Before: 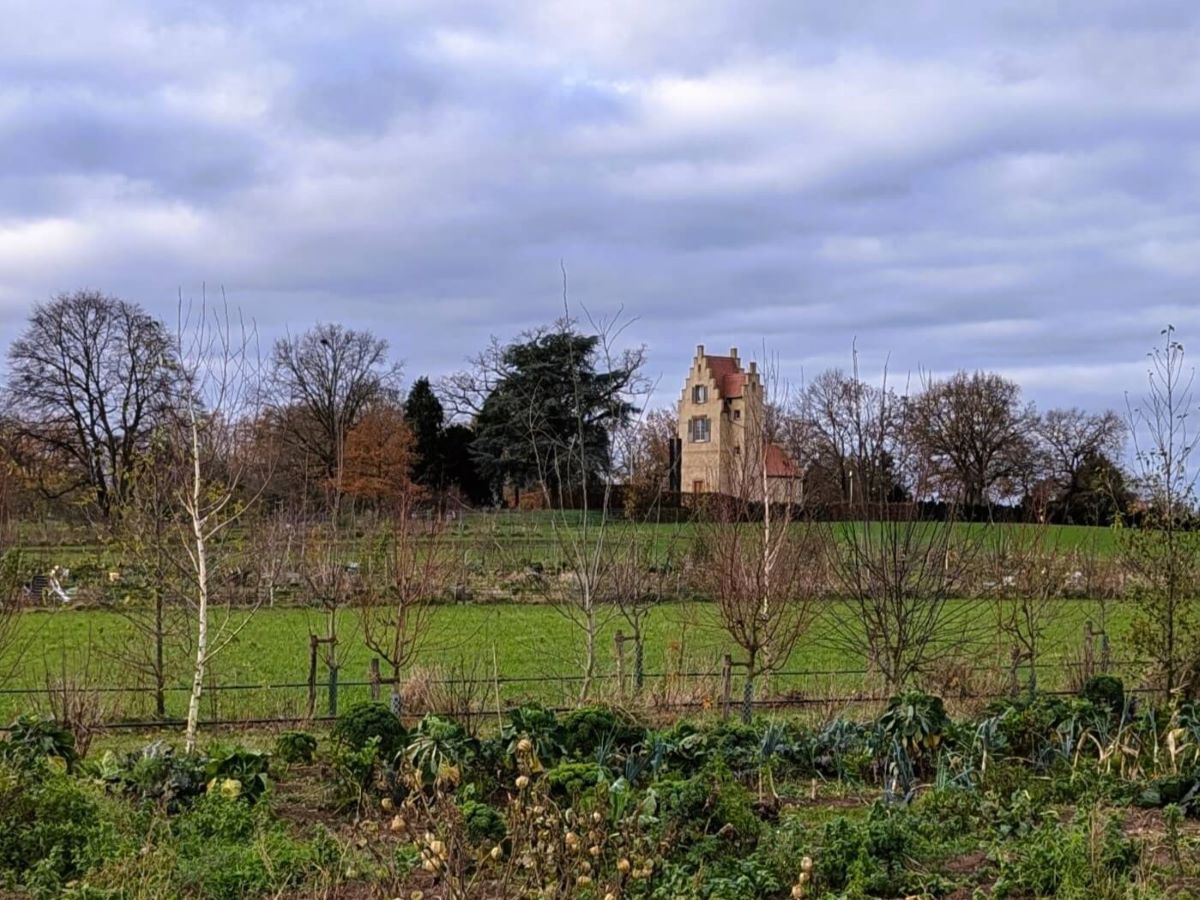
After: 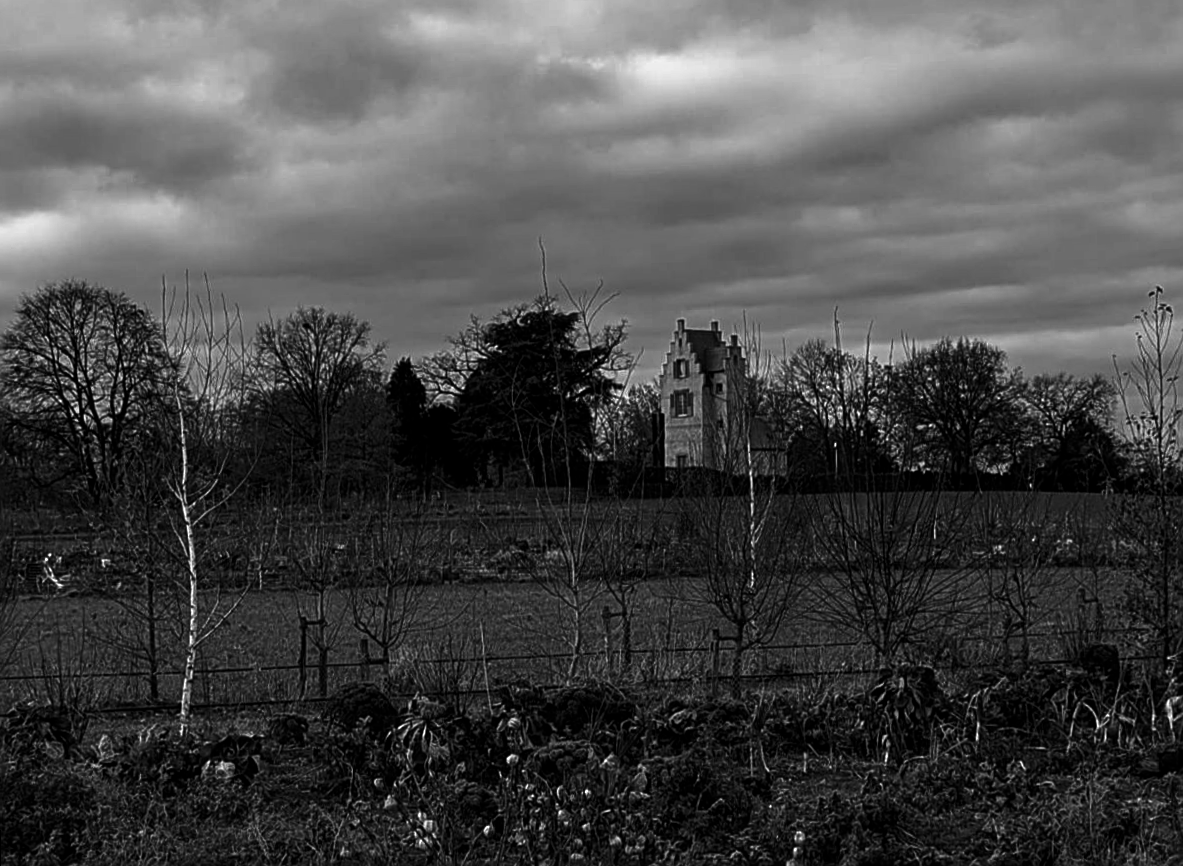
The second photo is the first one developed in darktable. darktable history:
sharpen: on, module defaults
rotate and perspective: rotation -1.32°, lens shift (horizontal) -0.031, crop left 0.015, crop right 0.985, crop top 0.047, crop bottom 0.982
contrast brightness saturation: contrast -0.03, brightness -0.59, saturation -1
